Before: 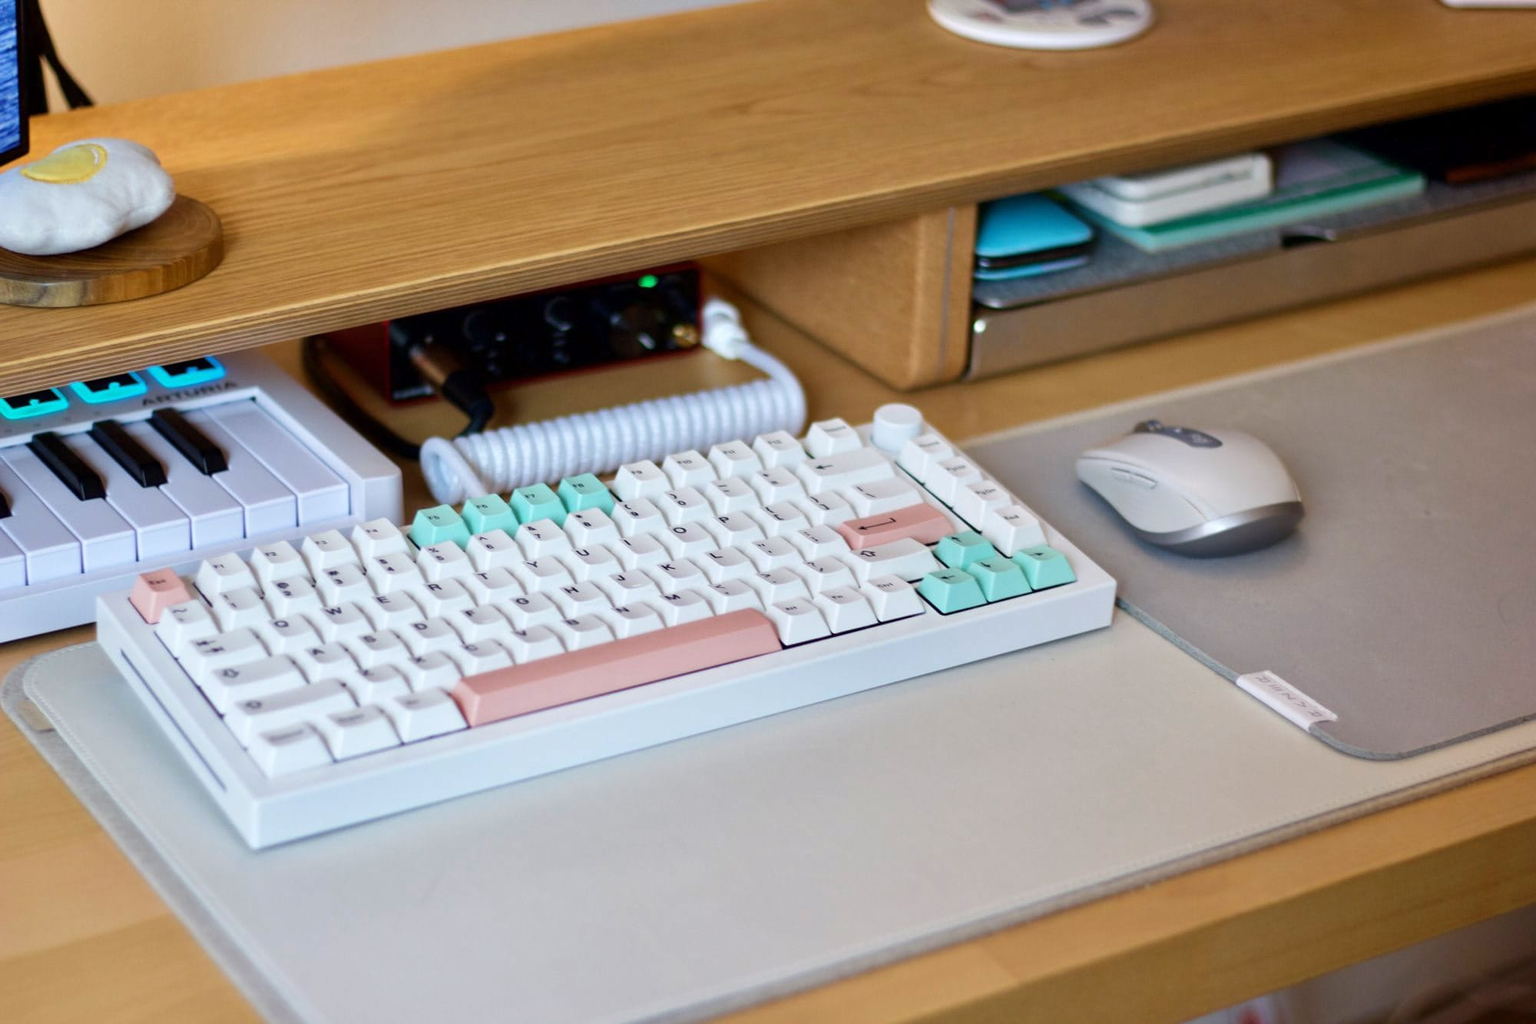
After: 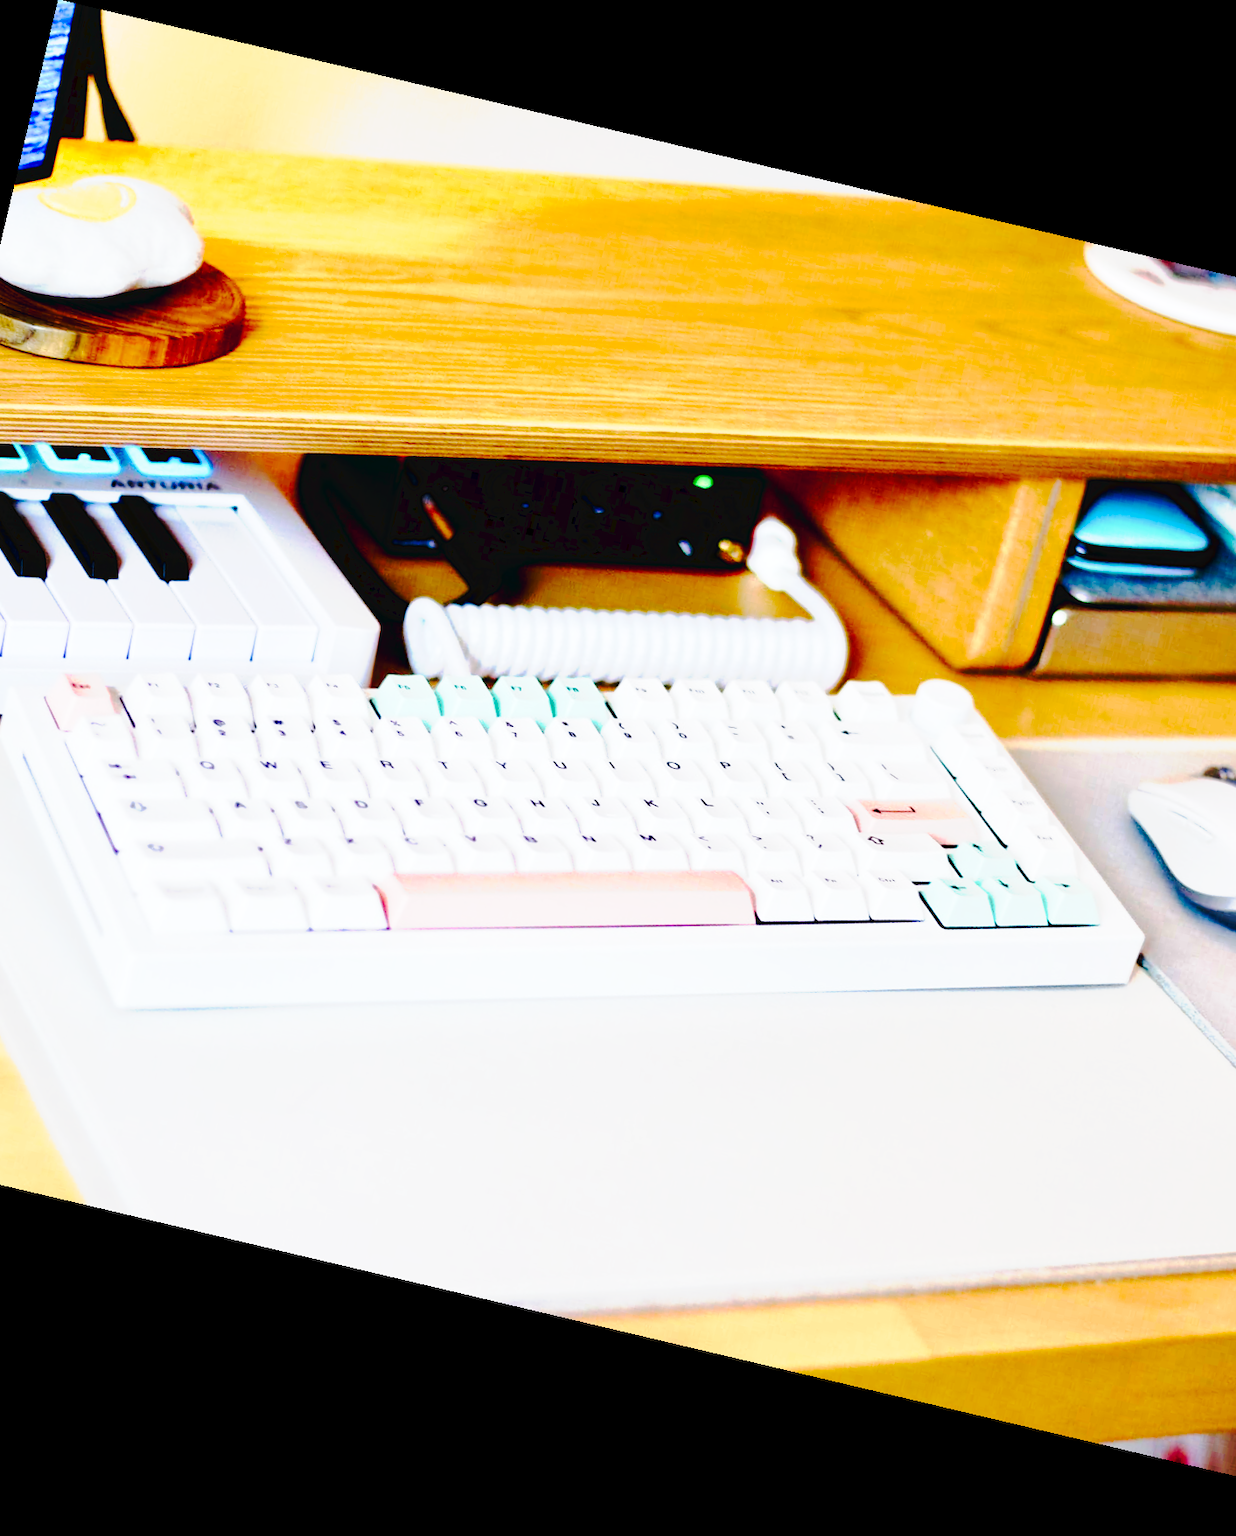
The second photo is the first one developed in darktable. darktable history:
crop: left 10.644%, right 26.528%
tone curve: curves: ch0 [(0, 0) (0.003, 0.043) (0.011, 0.043) (0.025, 0.035) (0.044, 0.042) (0.069, 0.035) (0.1, 0.03) (0.136, 0.017) (0.177, 0.03) (0.224, 0.06) (0.277, 0.118) (0.335, 0.189) (0.399, 0.297) (0.468, 0.483) (0.543, 0.631) (0.623, 0.746) (0.709, 0.823) (0.801, 0.944) (0.898, 0.966) (1, 1)], preserve colors none
base curve: curves: ch0 [(0, 0) (0.028, 0.03) (0.121, 0.232) (0.46, 0.748) (0.859, 0.968) (1, 1)], preserve colors none
rotate and perspective: rotation 13.27°, automatic cropping off
